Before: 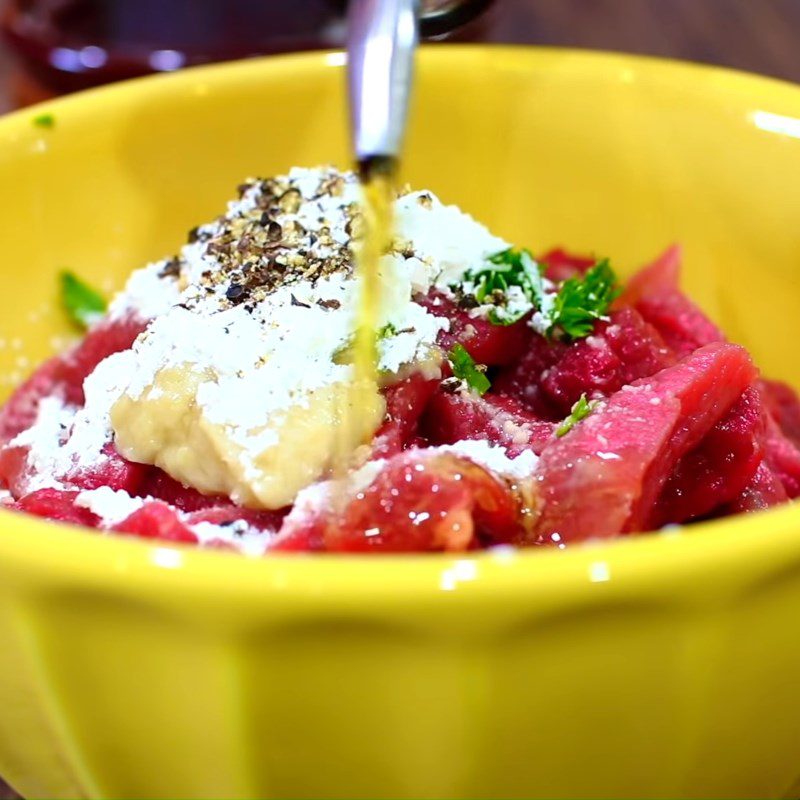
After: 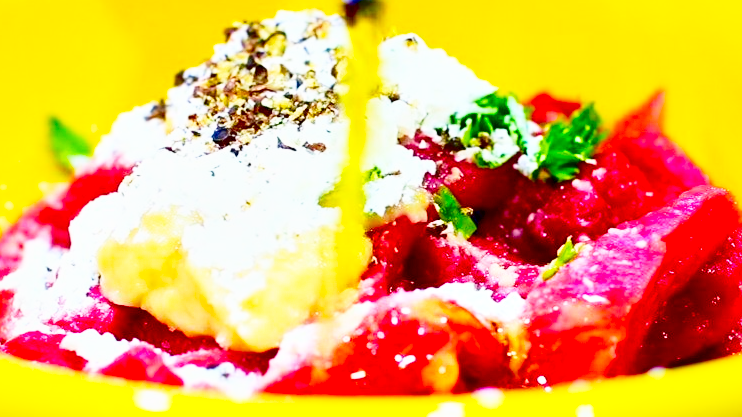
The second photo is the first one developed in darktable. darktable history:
local contrast: mode bilateral grid, contrast 20, coarseness 50, detail 130%, midtone range 0.2
base curve: curves: ch0 [(0, 0) (0.012, 0.01) (0.073, 0.168) (0.31, 0.711) (0.645, 0.957) (1, 1)], preserve colors none
crop: left 1.841%, top 19.638%, right 5.289%, bottom 28.163%
color balance rgb: perceptual saturation grading › global saturation 41.036%, contrast -29.536%
contrast brightness saturation: contrast 0.241, brightness -0.243, saturation 0.15
